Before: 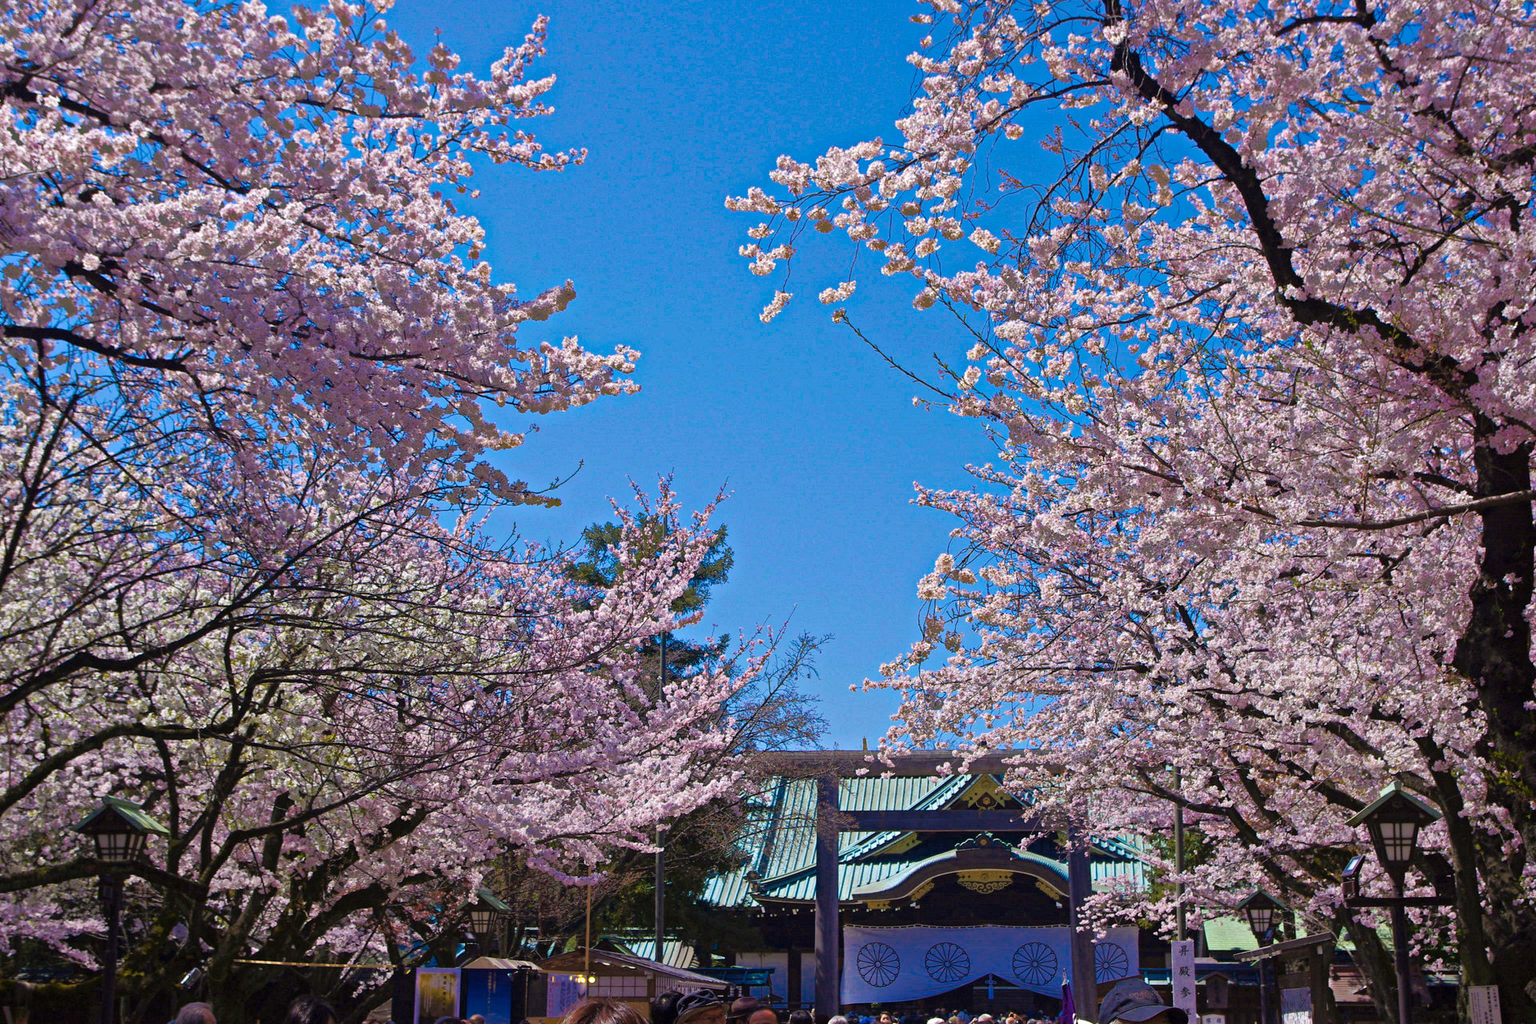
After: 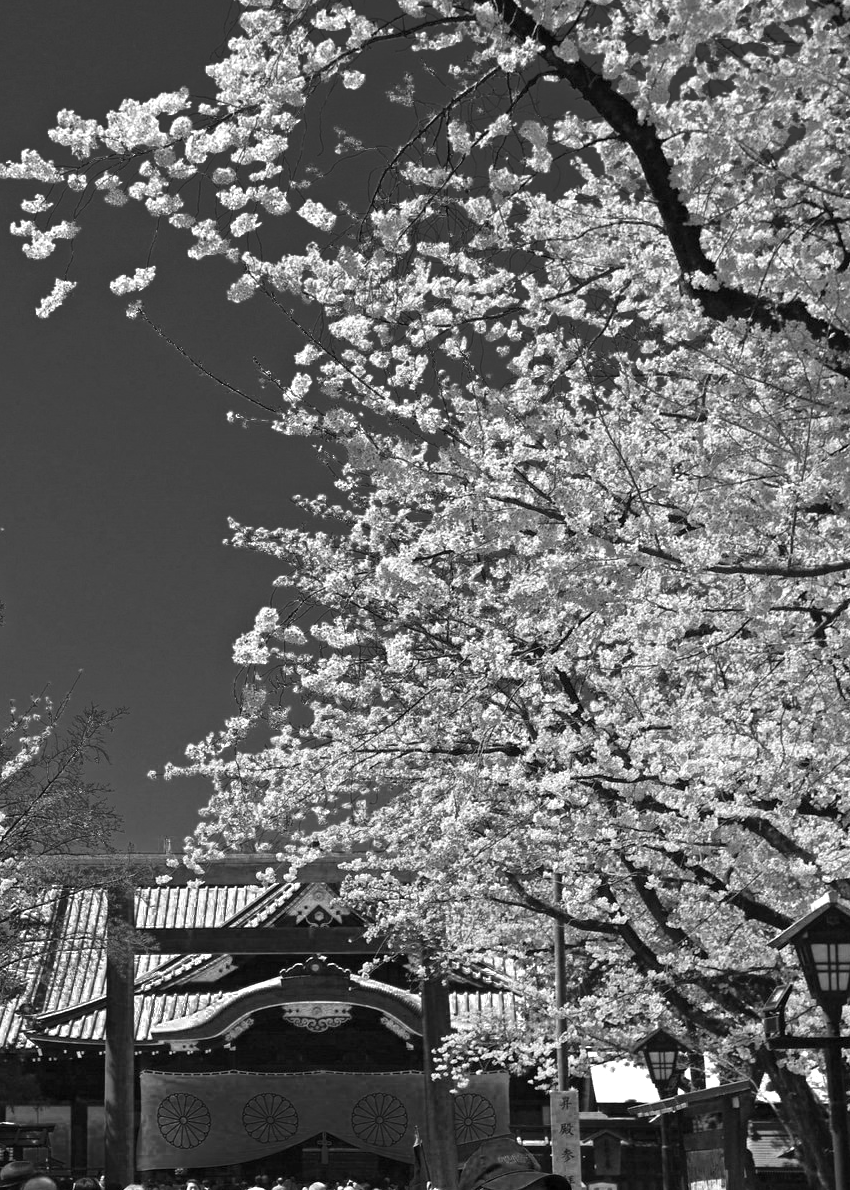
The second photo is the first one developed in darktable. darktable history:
exposure: exposure 0.29 EV, compensate highlight preservation false
color zones: curves: ch0 [(0, 0.554) (0.146, 0.662) (0.293, 0.86) (0.503, 0.774) (0.637, 0.106) (0.74, 0.072) (0.866, 0.488) (0.998, 0.569)]; ch1 [(0, 0) (0.143, 0) (0.286, 0) (0.429, 0) (0.571, 0) (0.714, 0) (0.857, 0)]
crop: left 47.628%, top 6.643%, right 7.874%
